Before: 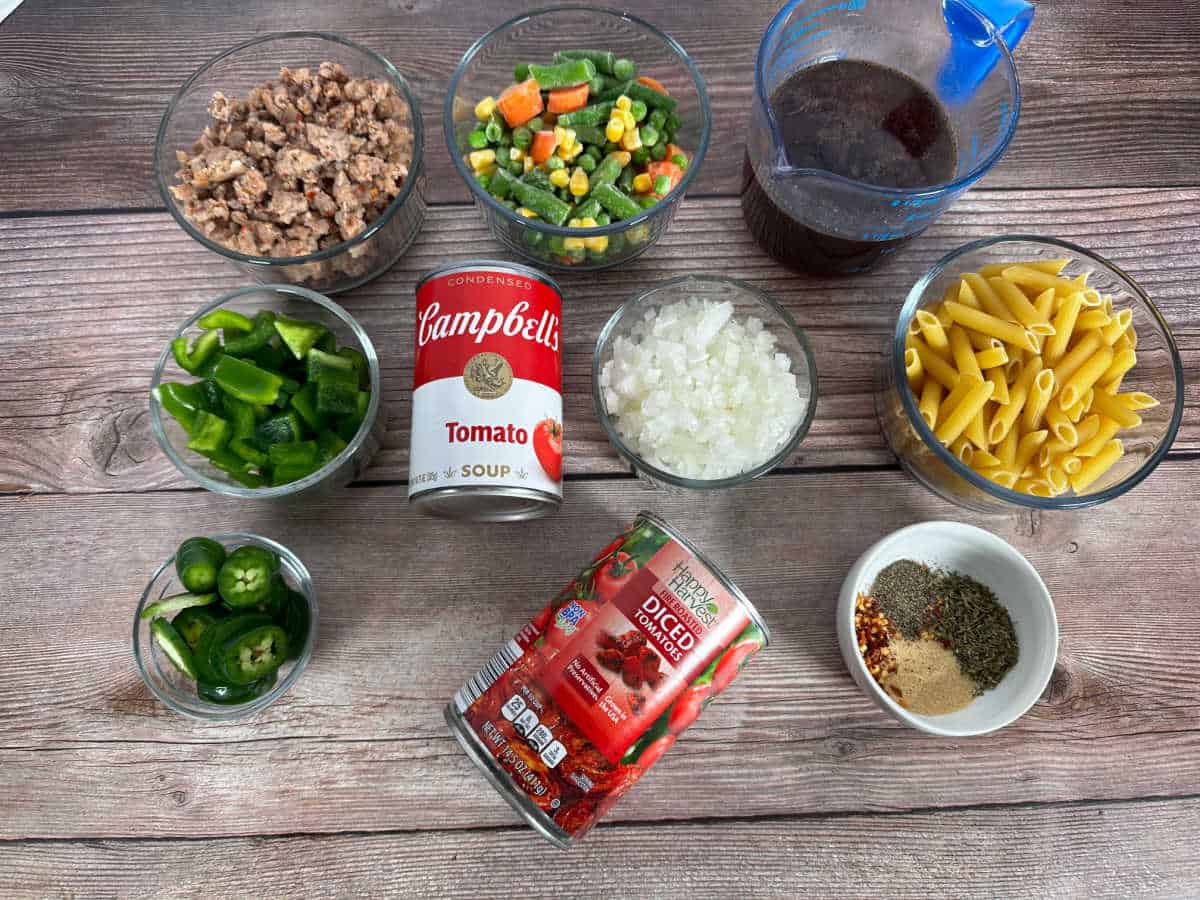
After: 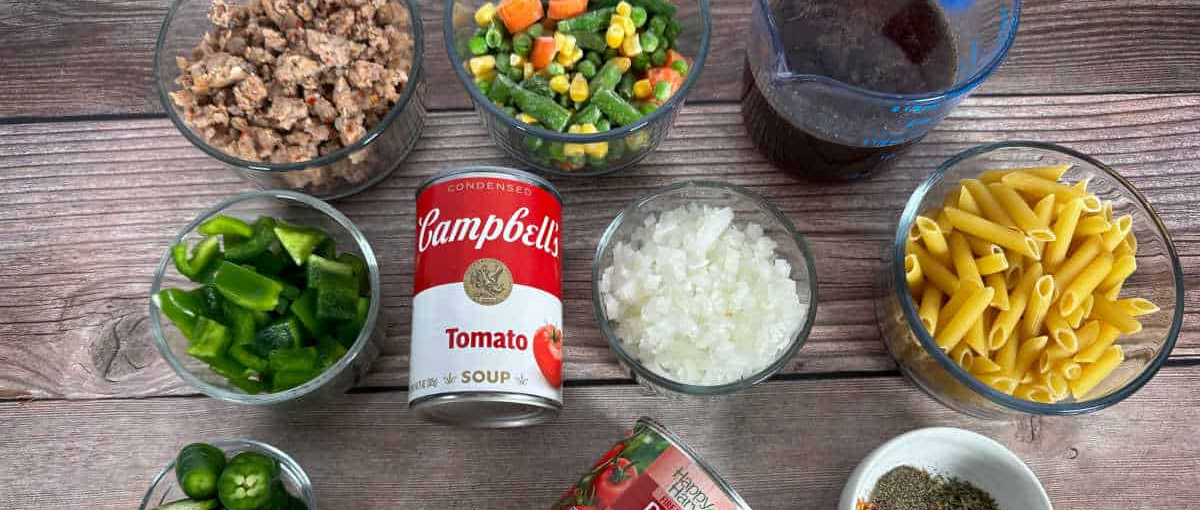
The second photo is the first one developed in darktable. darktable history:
crop and rotate: top 10.458%, bottom 32.845%
